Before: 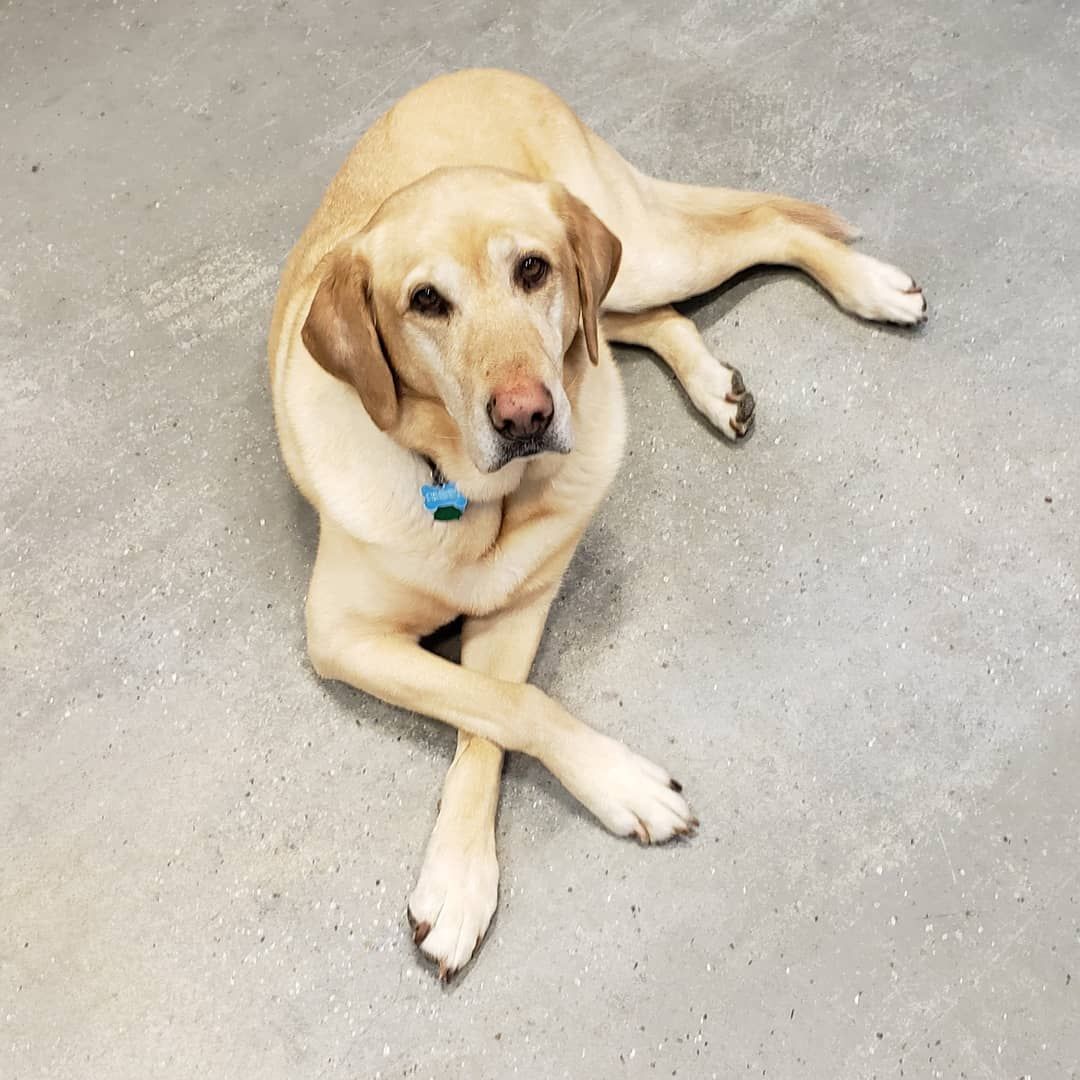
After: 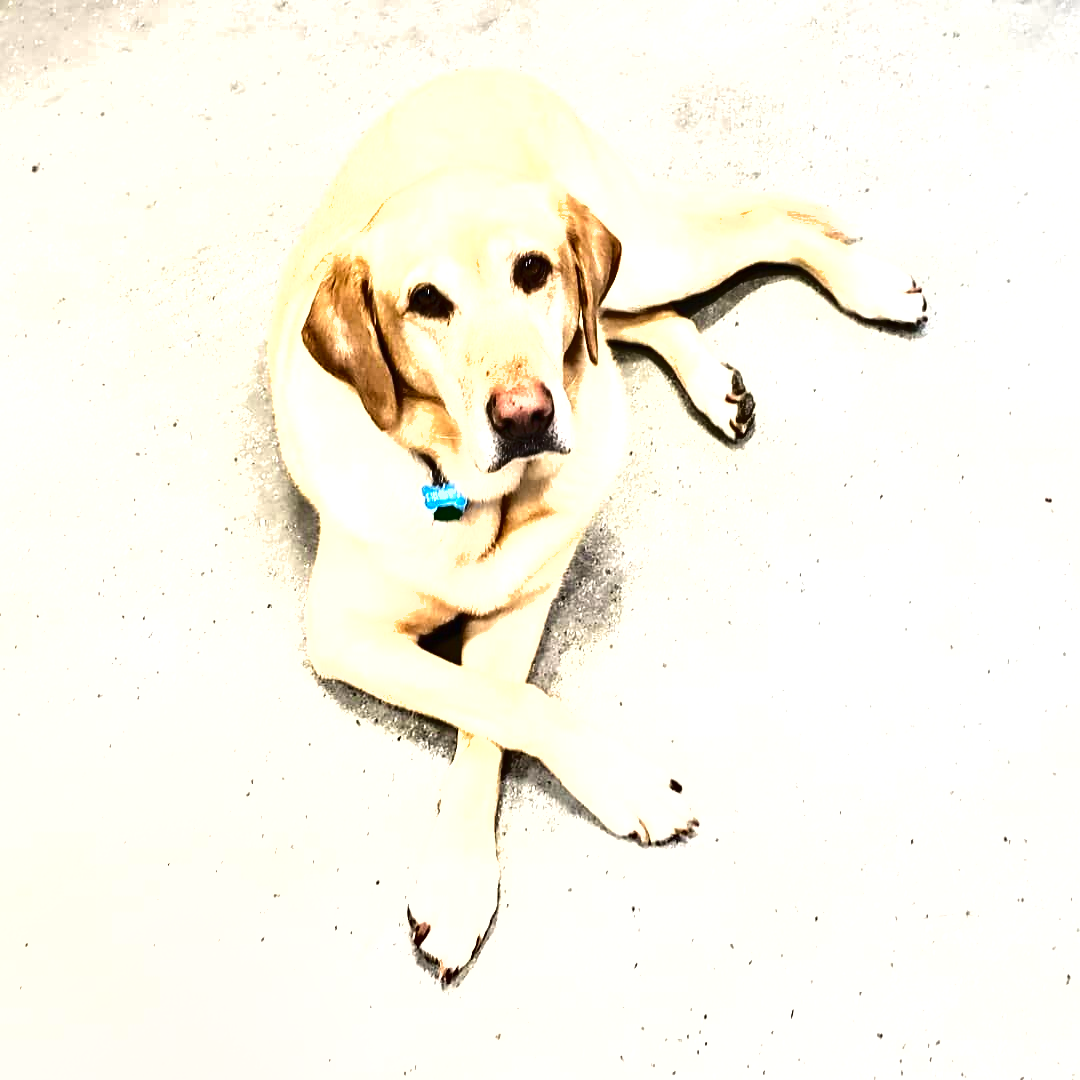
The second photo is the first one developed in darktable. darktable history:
shadows and highlights: shadows 49.44, highlights -42.13, soften with gaussian
exposure: black level correction -0.002, exposure 1.352 EV, compensate highlight preservation false
